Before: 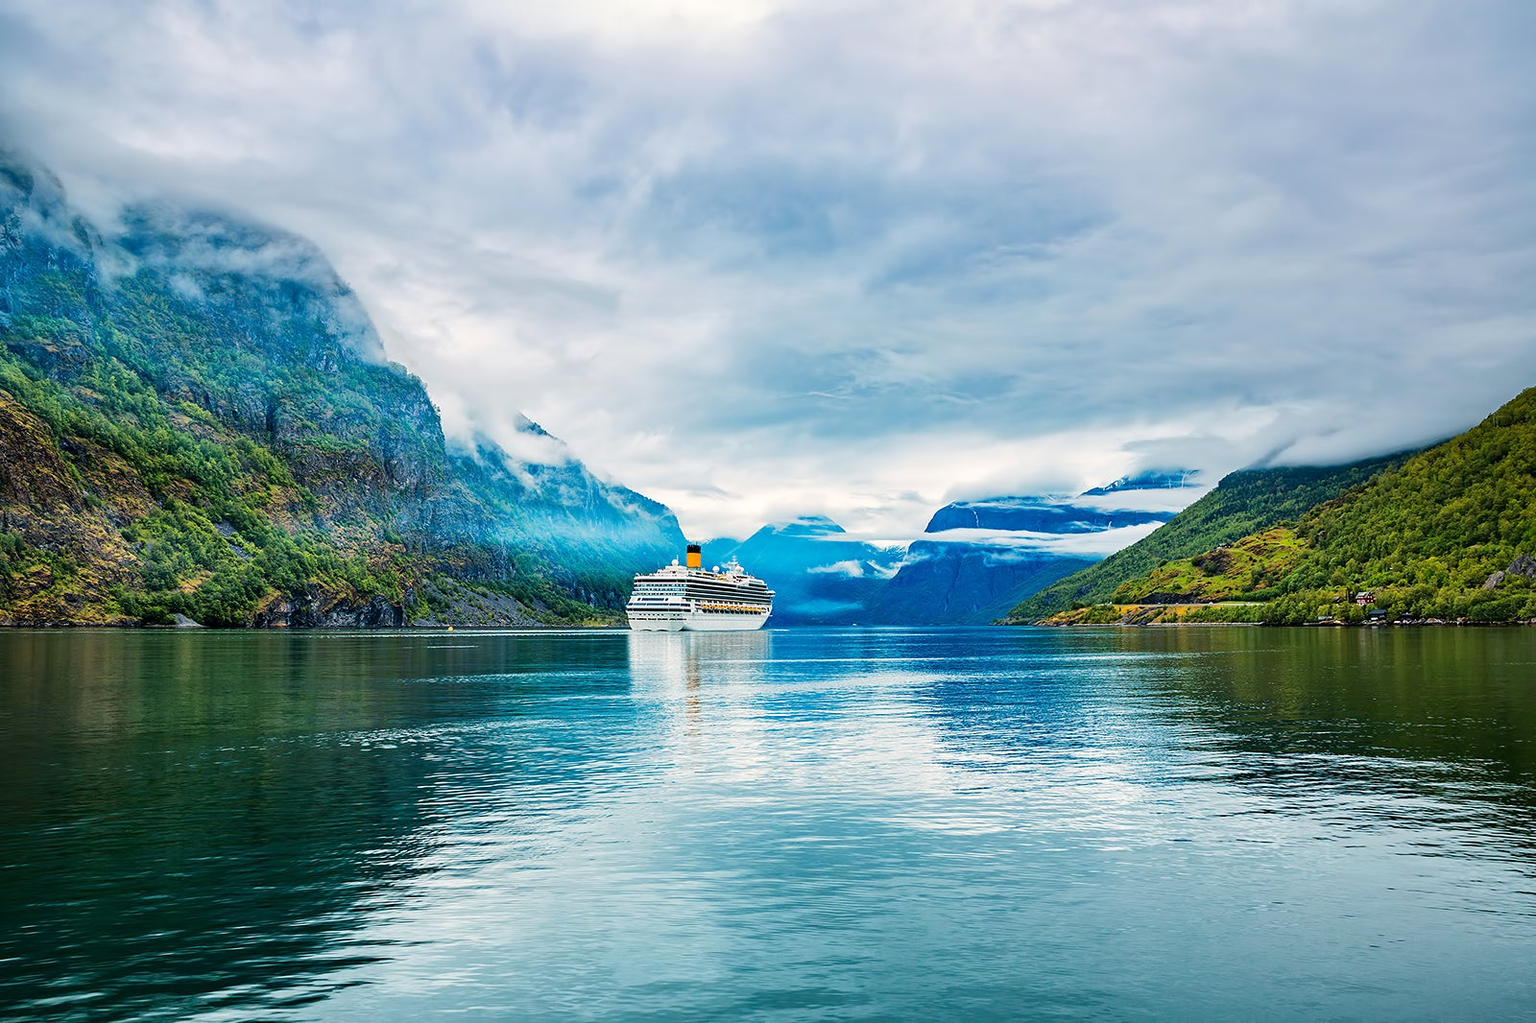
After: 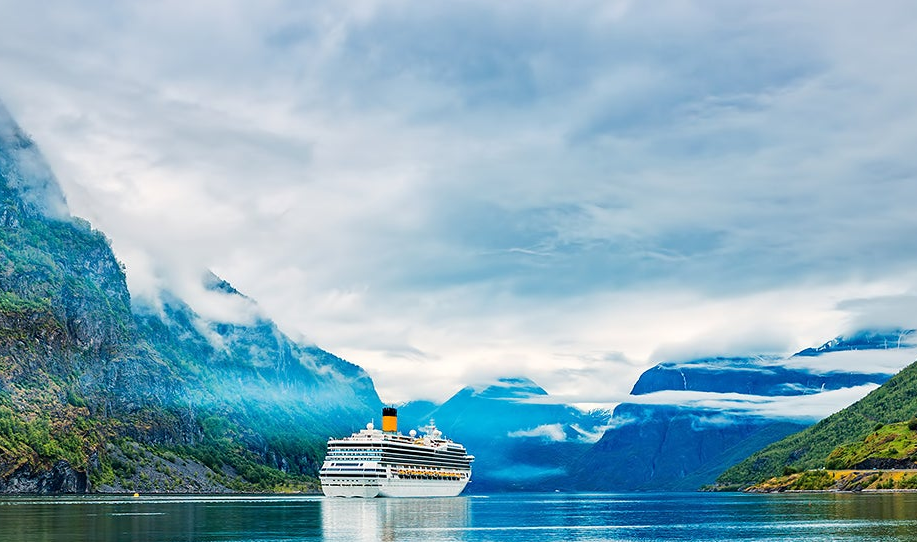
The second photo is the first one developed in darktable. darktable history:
crop: left 20.818%, top 15.018%, right 21.841%, bottom 34.115%
